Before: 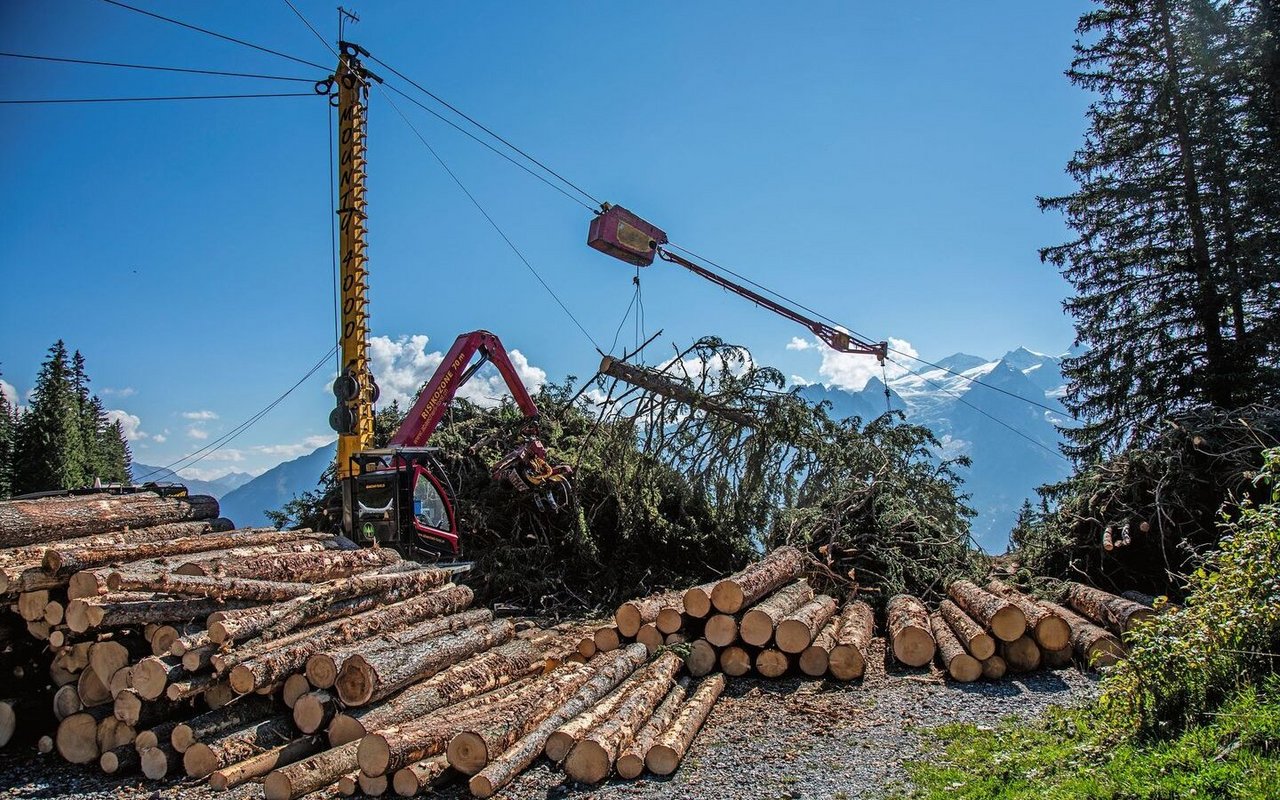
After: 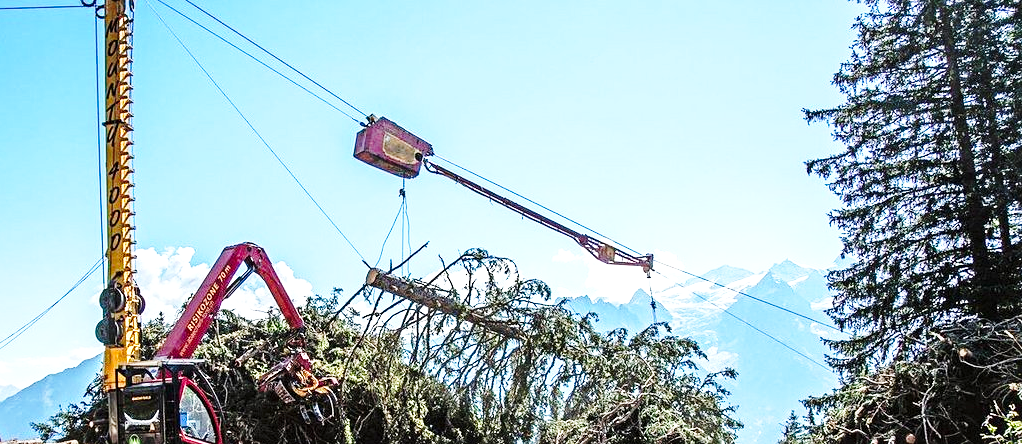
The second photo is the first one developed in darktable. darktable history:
sharpen: amount 0.204
exposure: black level correction 0, exposure 1 EV, compensate highlight preservation false
crop: left 18.346%, top 11.114%, right 1.808%, bottom 33.367%
base curve: curves: ch0 [(0, 0) (0.028, 0.03) (0.121, 0.232) (0.46, 0.748) (0.859, 0.968) (1, 1)], preserve colors none
